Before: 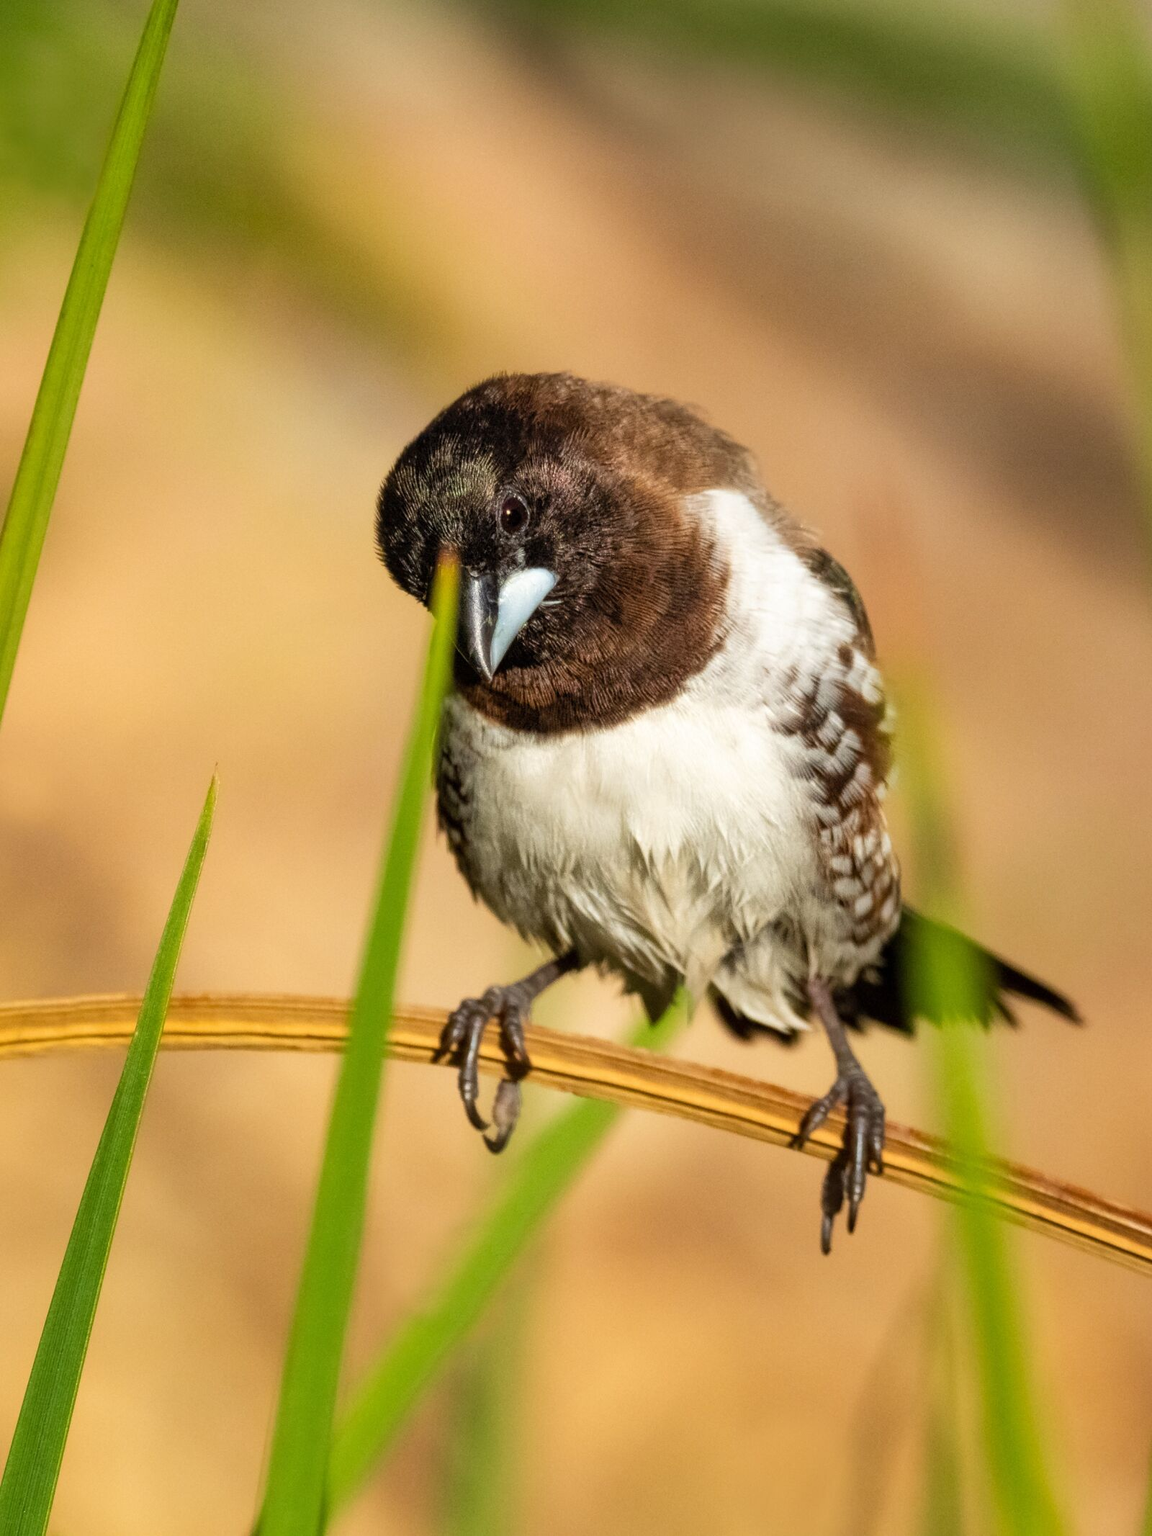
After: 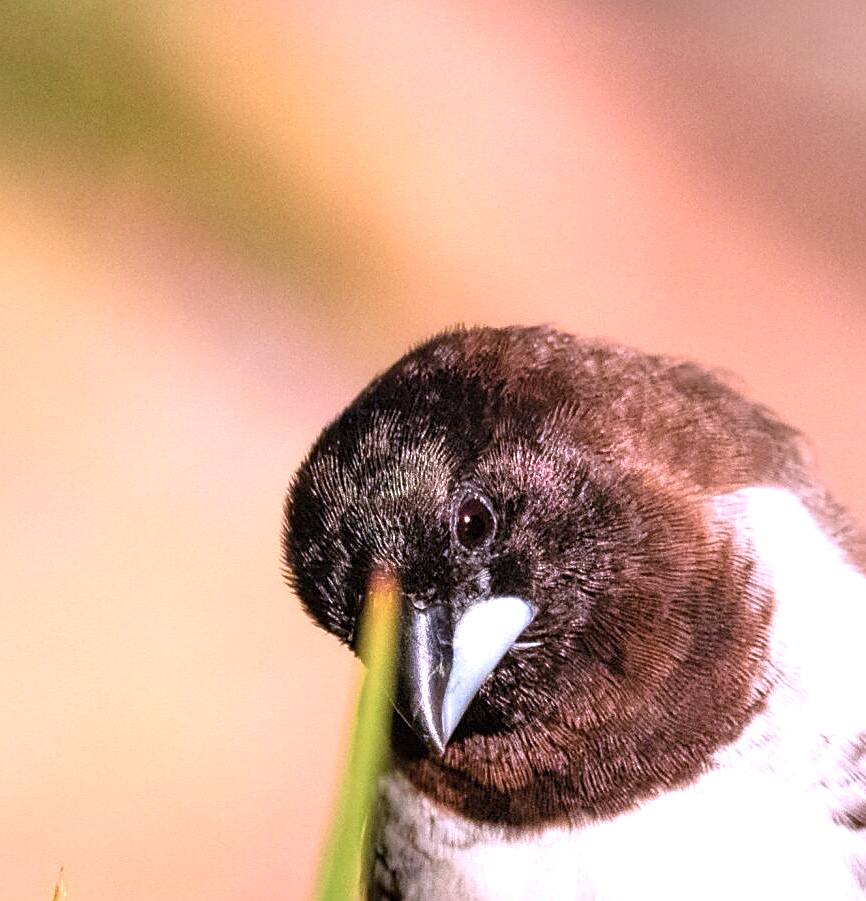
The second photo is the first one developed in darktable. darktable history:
sharpen: on, module defaults
crop: left 14.995%, top 9.036%, right 30.818%, bottom 48.699%
exposure: exposure 0.635 EV, compensate exposure bias true, compensate highlight preservation false
color correction: highlights a* 15.04, highlights b* -25.25
